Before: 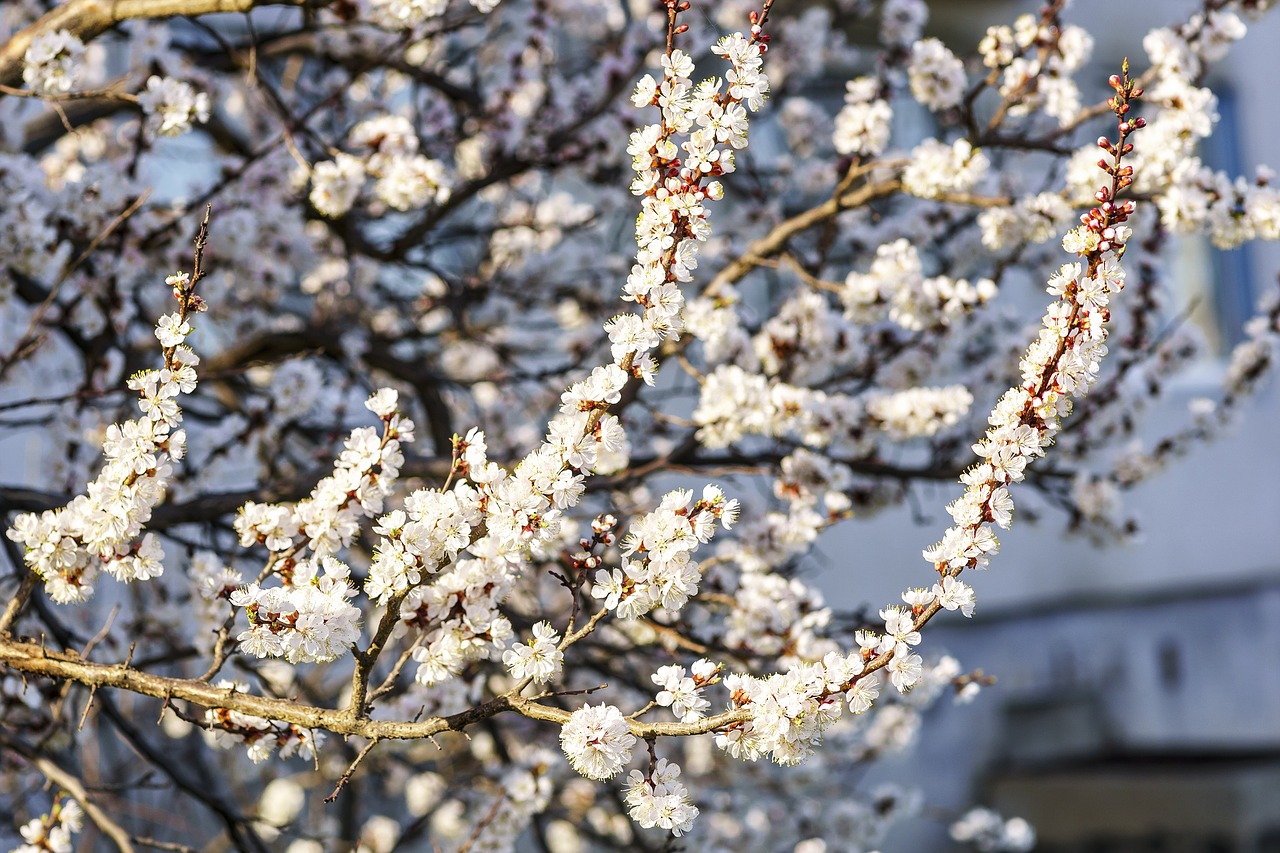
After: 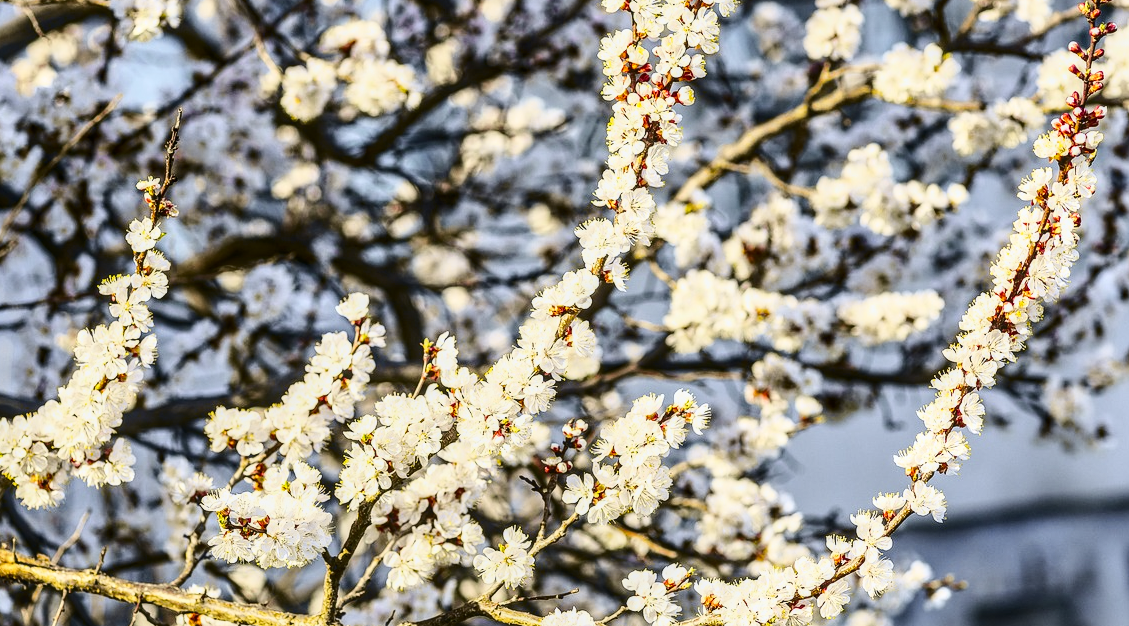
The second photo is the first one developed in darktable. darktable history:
tone curve: curves: ch0 [(0.003, 0.023) (0.071, 0.052) (0.249, 0.201) (0.466, 0.557) (0.625, 0.761) (0.783, 0.9) (0.994, 0.968)]; ch1 [(0, 0) (0.262, 0.227) (0.417, 0.386) (0.469, 0.467) (0.502, 0.498) (0.531, 0.521) (0.576, 0.586) (0.612, 0.634) (0.634, 0.68) (0.686, 0.728) (0.994, 0.987)]; ch2 [(0, 0) (0.262, 0.188) (0.385, 0.353) (0.427, 0.424) (0.495, 0.493) (0.518, 0.544) (0.55, 0.579) (0.595, 0.621) (0.644, 0.748) (1, 1)], color space Lab, independent channels, preserve colors none
local contrast: detail 130%
crop and rotate: left 2.31%, top 11.288%, right 9.429%, bottom 15.222%
contrast brightness saturation: contrast -0.088, brightness -0.031, saturation -0.109
